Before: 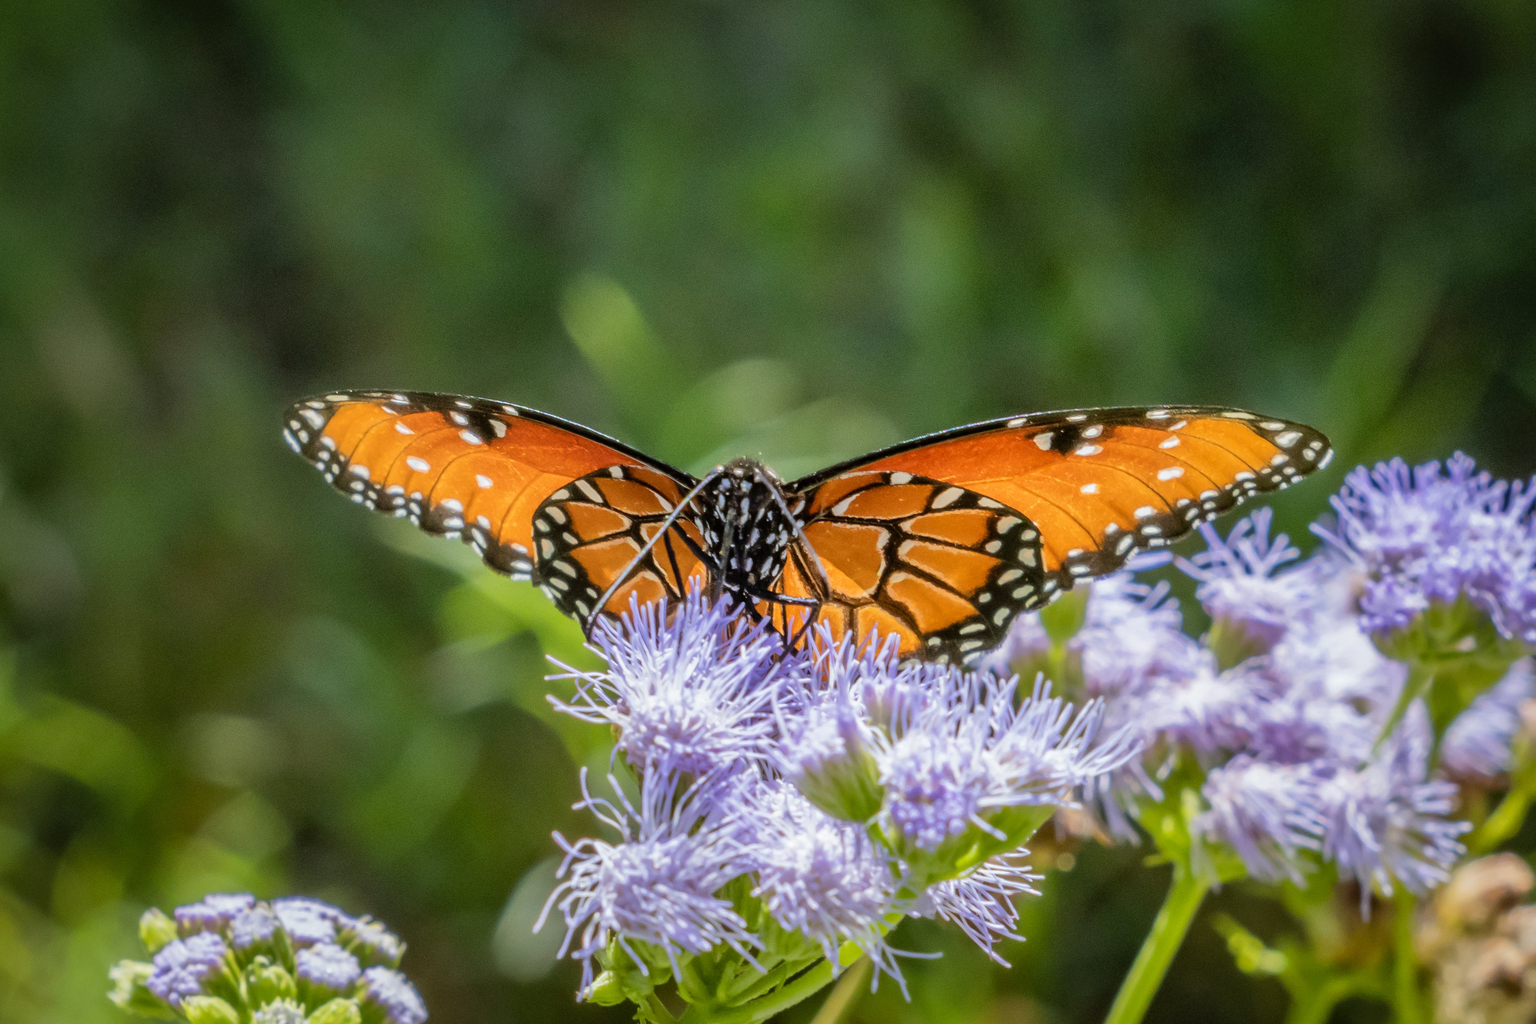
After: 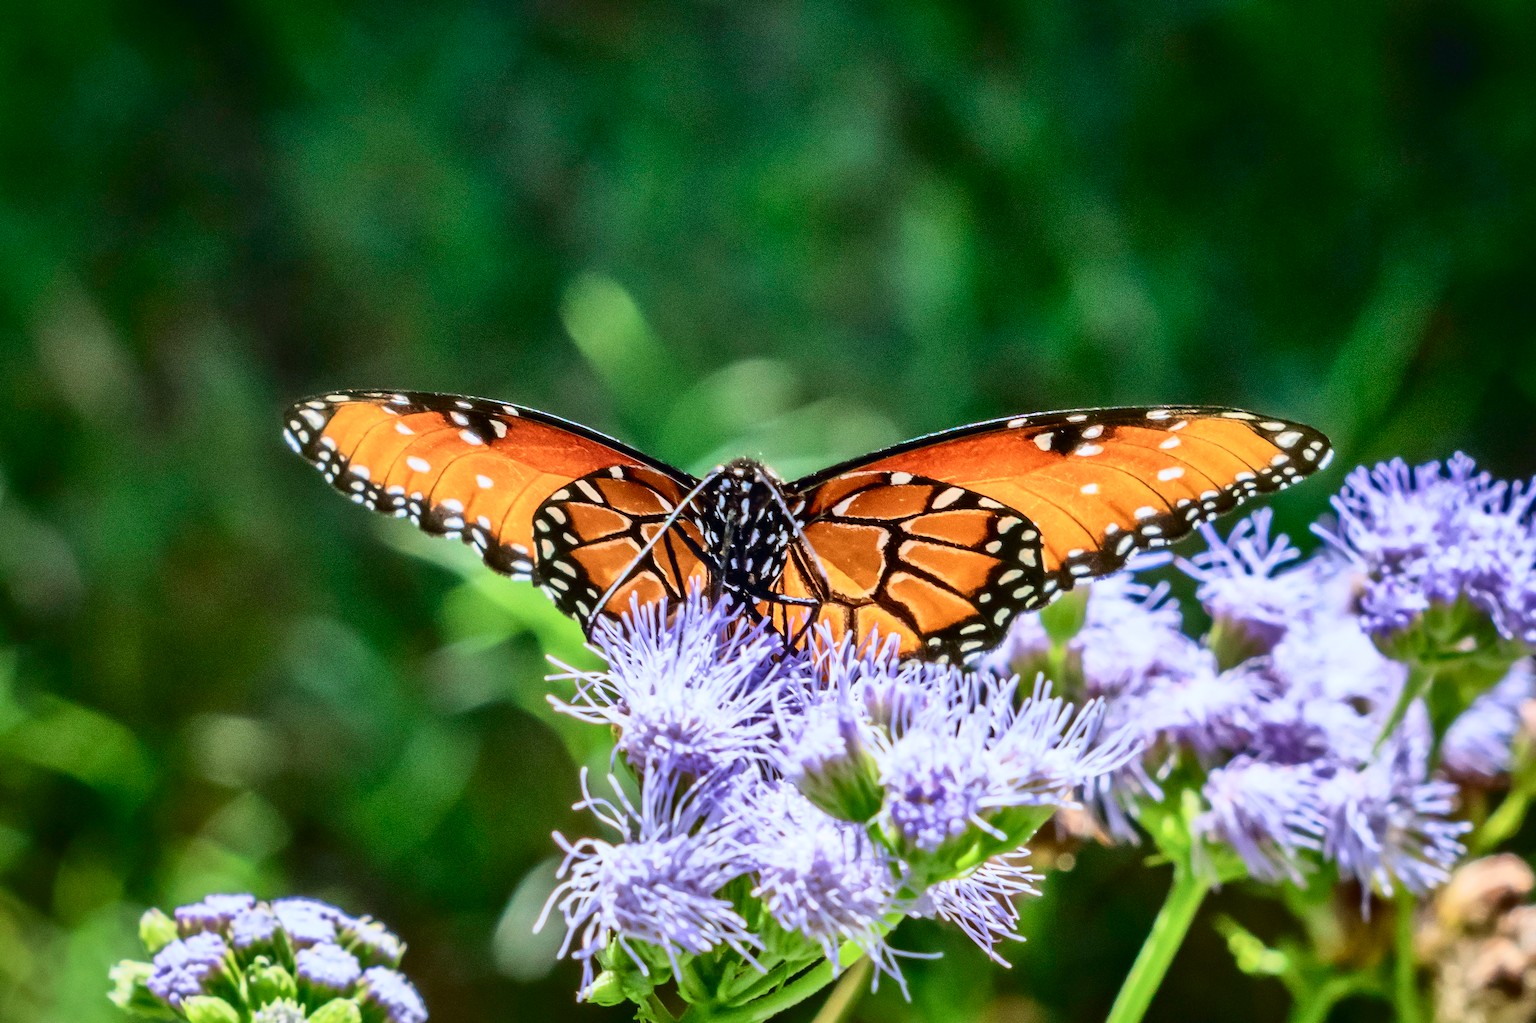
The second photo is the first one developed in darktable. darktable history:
tone curve: curves: ch0 [(0, 0) (0.236, 0.124) (0.373, 0.304) (0.542, 0.593) (0.737, 0.873) (1, 1)]; ch1 [(0, 0) (0.399, 0.328) (0.488, 0.484) (0.598, 0.624) (1, 1)]; ch2 [(0, 0) (0.448, 0.405) (0.523, 0.511) (0.592, 0.59) (1, 1)], color space Lab, independent channels, preserve colors none
shadows and highlights: soften with gaussian
